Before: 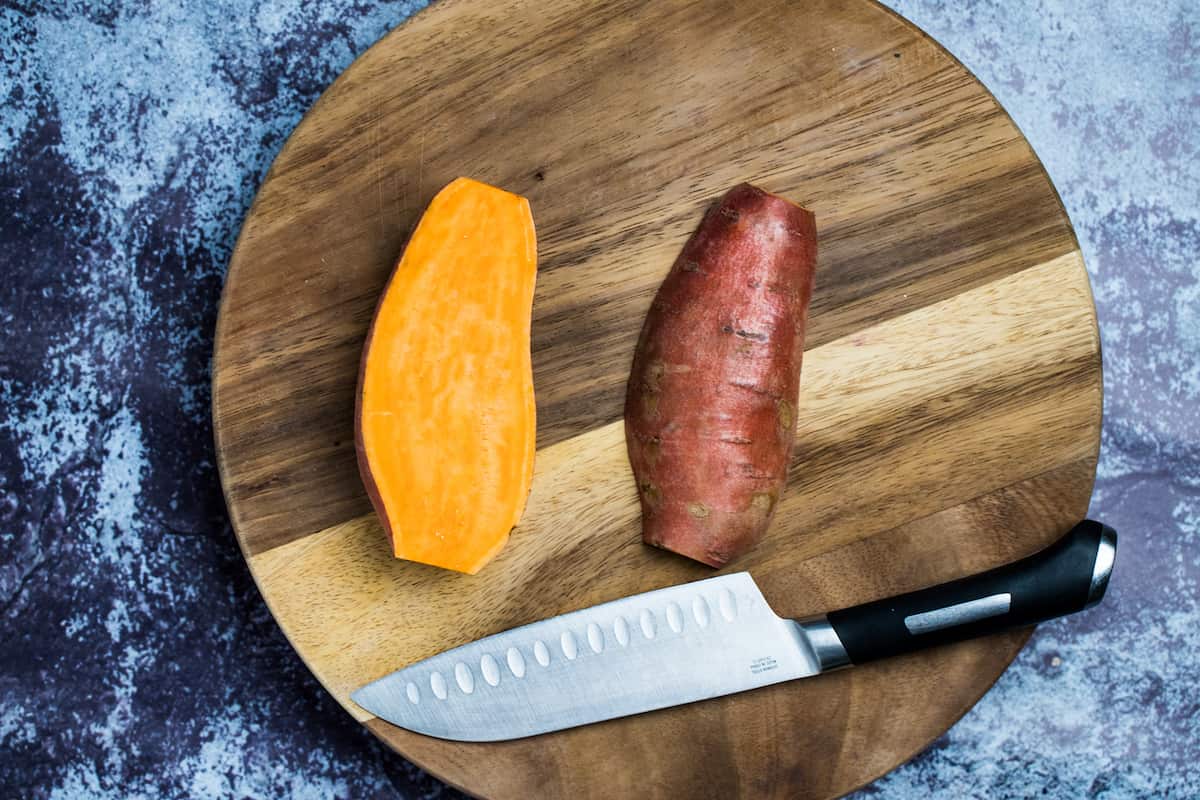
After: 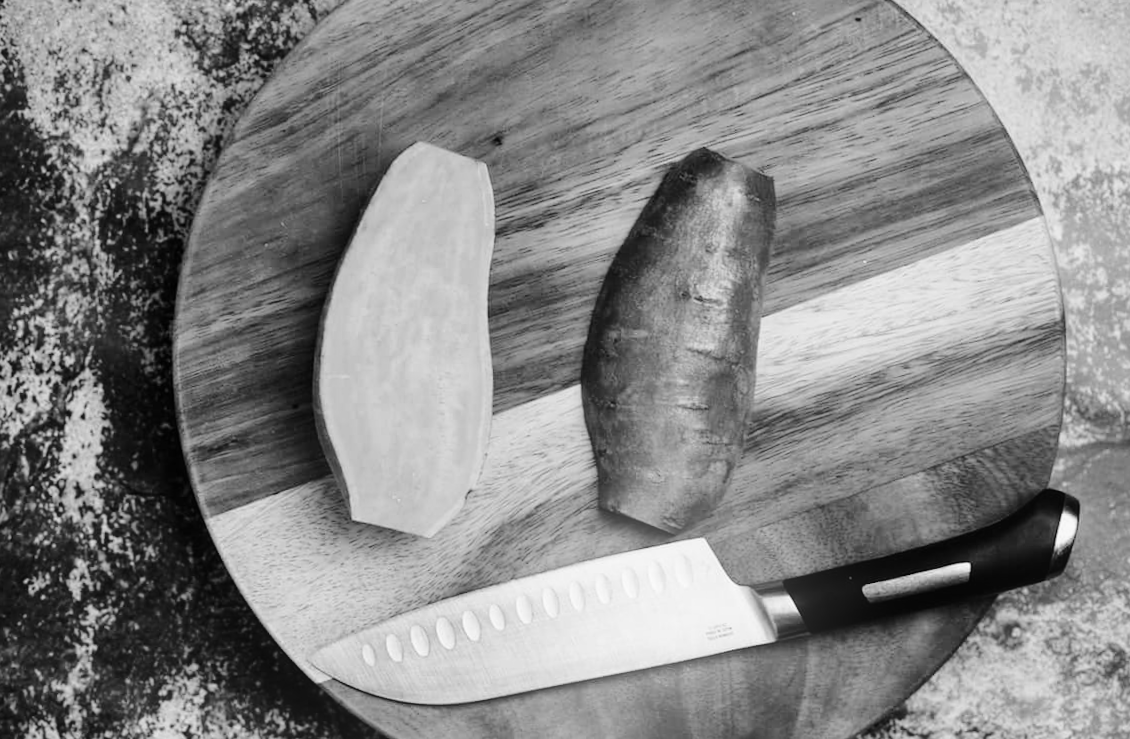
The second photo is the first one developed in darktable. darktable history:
rotate and perspective: rotation -1.32°, lens shift (horizontal) -0.031, crop left 0.015, crop right 0.985, crop top 0.047, crop bottom 0.982
crop and rotate: angle -1.69°
tone curve: curves: ch0 [(0, 0) (0.105, 0.068) (0.181, 0.14) (0.28, 0.259) (0.384, 0.404) (0.485, 0.531) (0.638, 0.681) (0.87, 0.883) (1, 0.977)]; ch1 [(0, 0) (0.161, 0.092) (0.35, 0.33) (0.379, 0.401) (0.456, 0.469) (0.501, 0.499) (0.516, 0.524) (0.562, 0.569) (0.635, 0.646) (1, 1)]; ch2 [(0, 0) (0.371, 0.362) (0.437, 0.437) (0.5, 0.5) (0.53, 0.524) (0.56, 0.561) (0.622, 0.606) (1, 1)], color space Lab, independent channels, preserve colors none
monochrome: size 3.1
bloom: size 16%, threshold 98%, strength 20%
